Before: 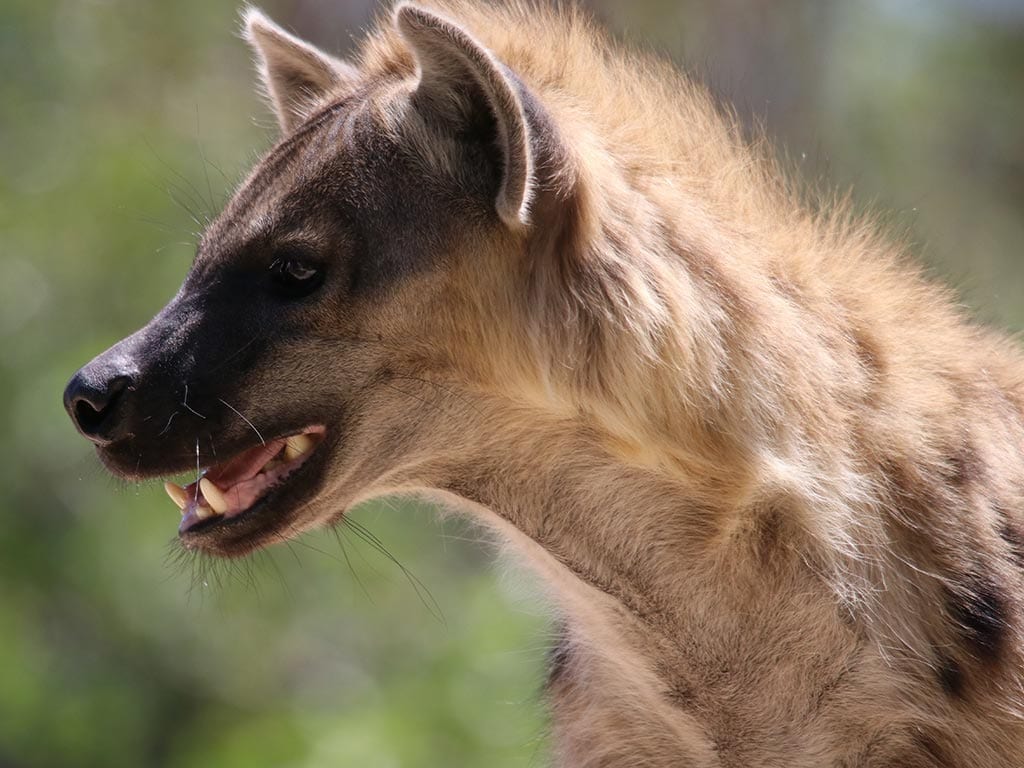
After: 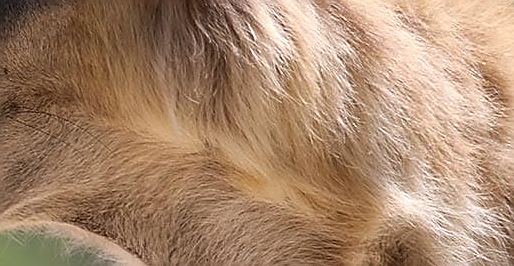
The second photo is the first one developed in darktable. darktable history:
crop: left 36.607%, top 34.735%, right 13.146%, bottom 30.611%
sharpen: radius 1.4, amount 1.25, threshold 0.7
